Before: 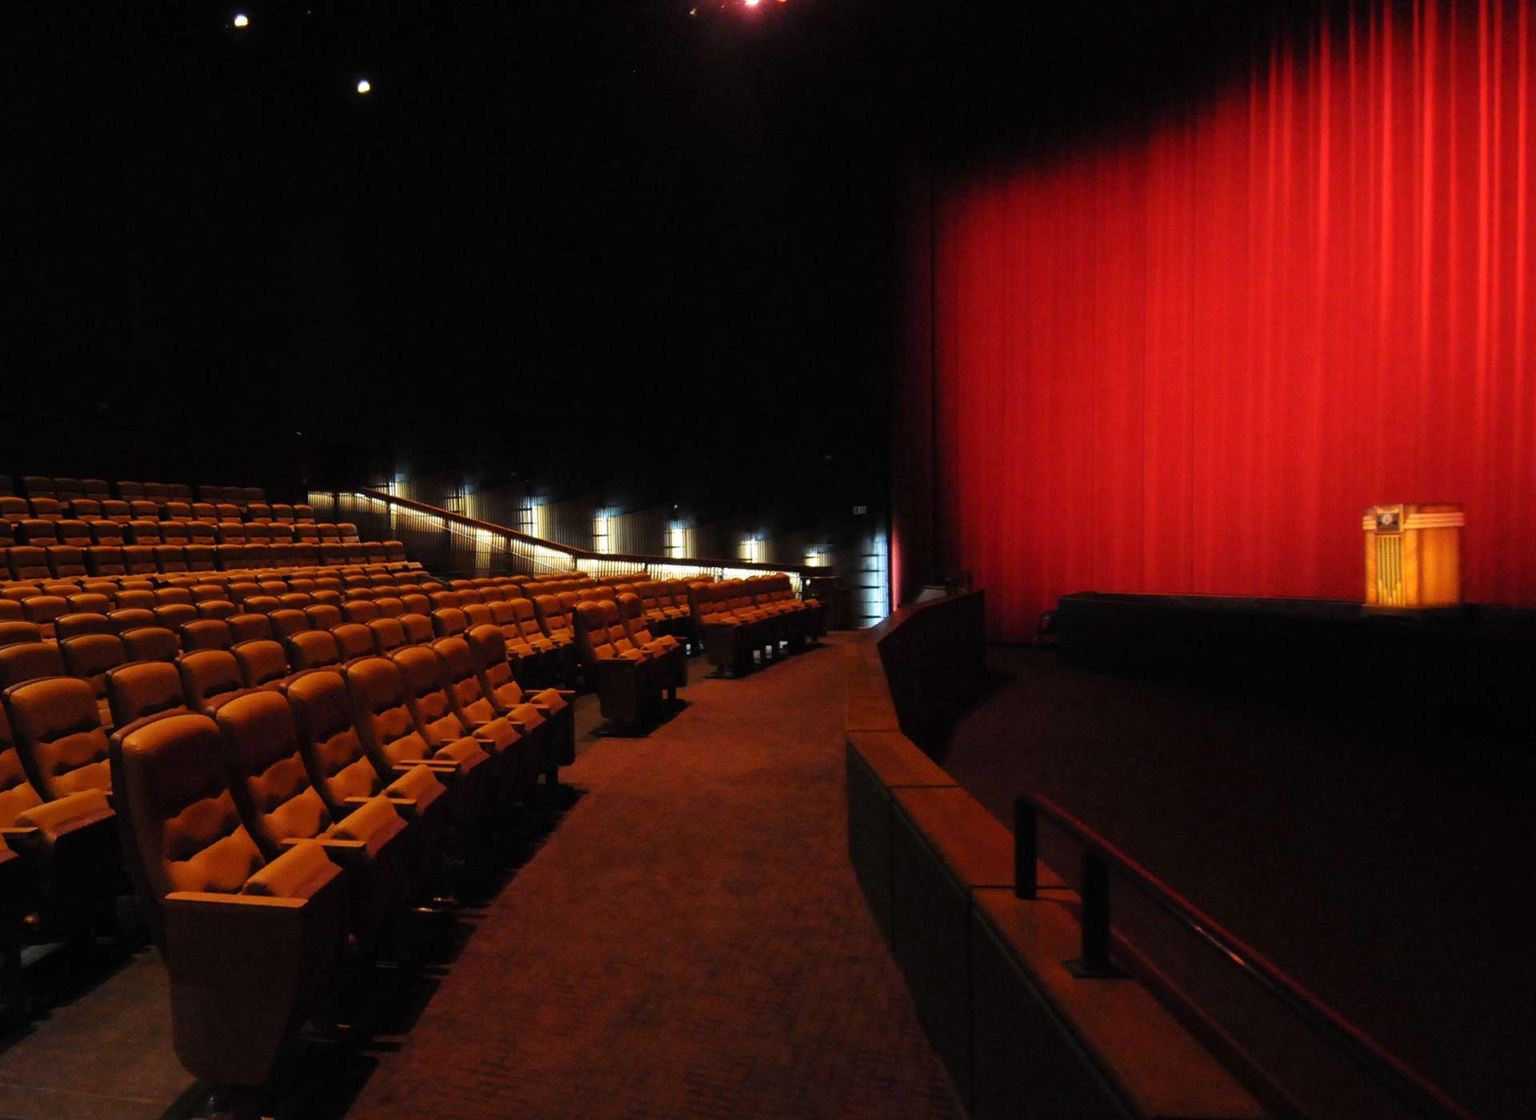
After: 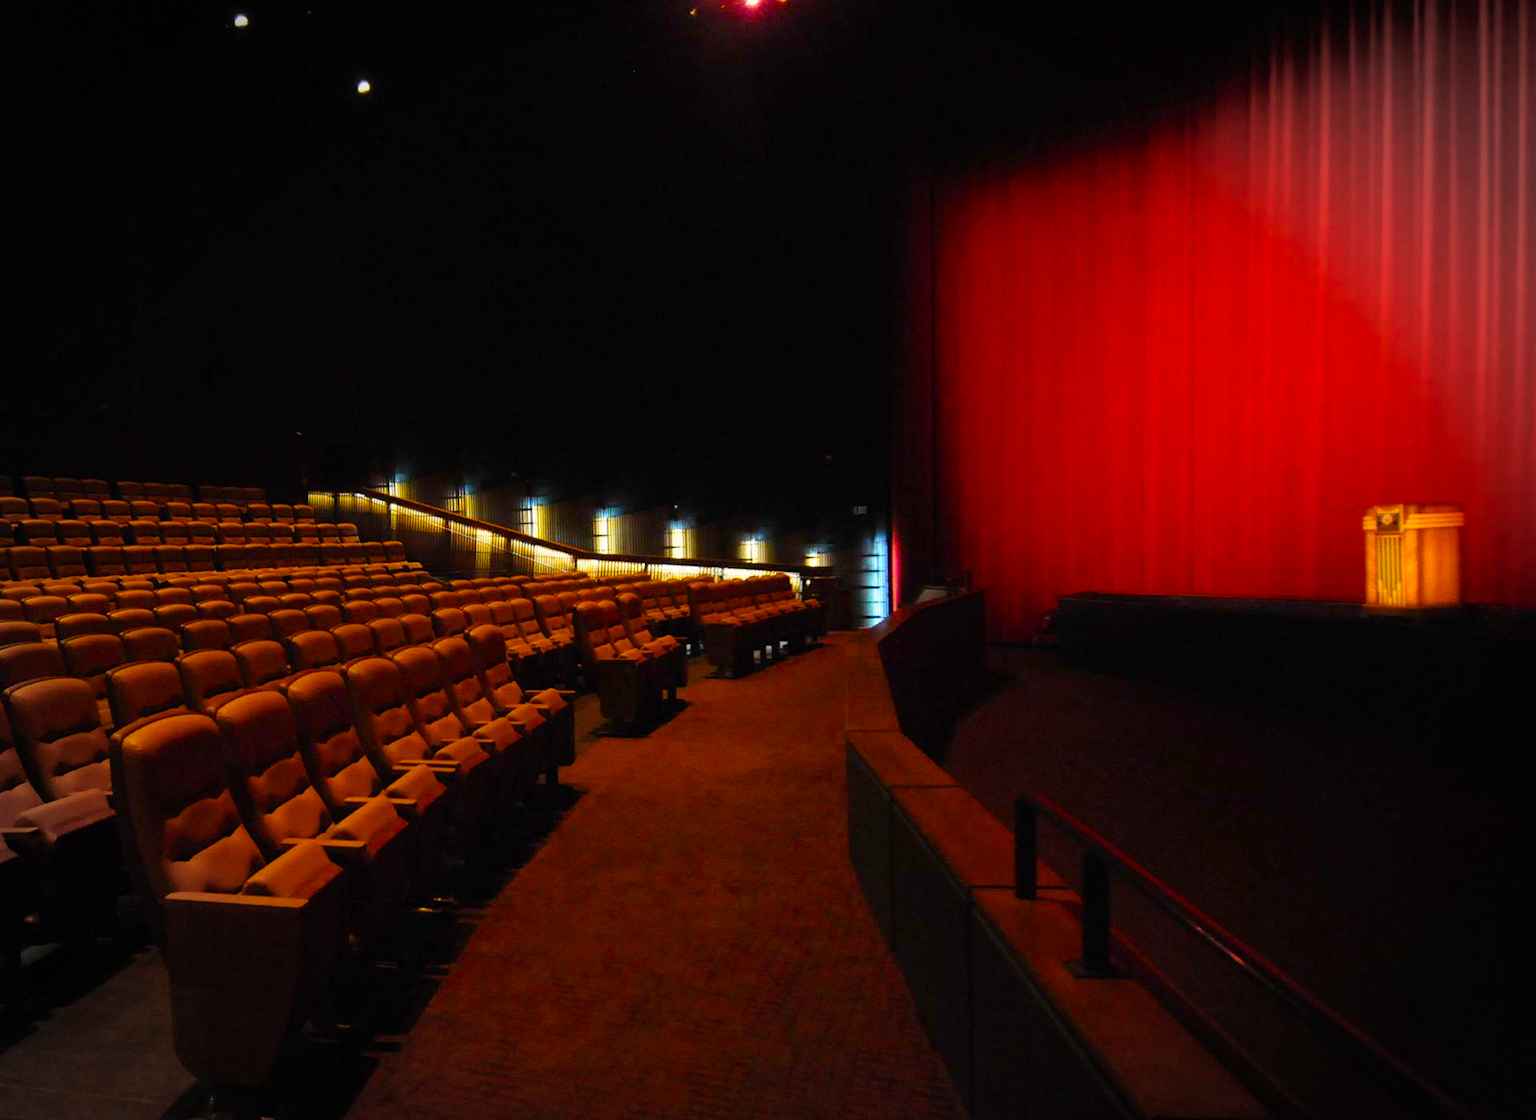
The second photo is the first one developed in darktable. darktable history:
color balance rgb: highlights gain › chroma 1.044%, highlights gain › hue 60.13°, perceptual saturation grading › global saturation 29.46%, global vibrance 50.746%
vignetting: fall-off start 90.38%, fall-off radius 38.46%, width/height ratio 1.221, shape 1.3
